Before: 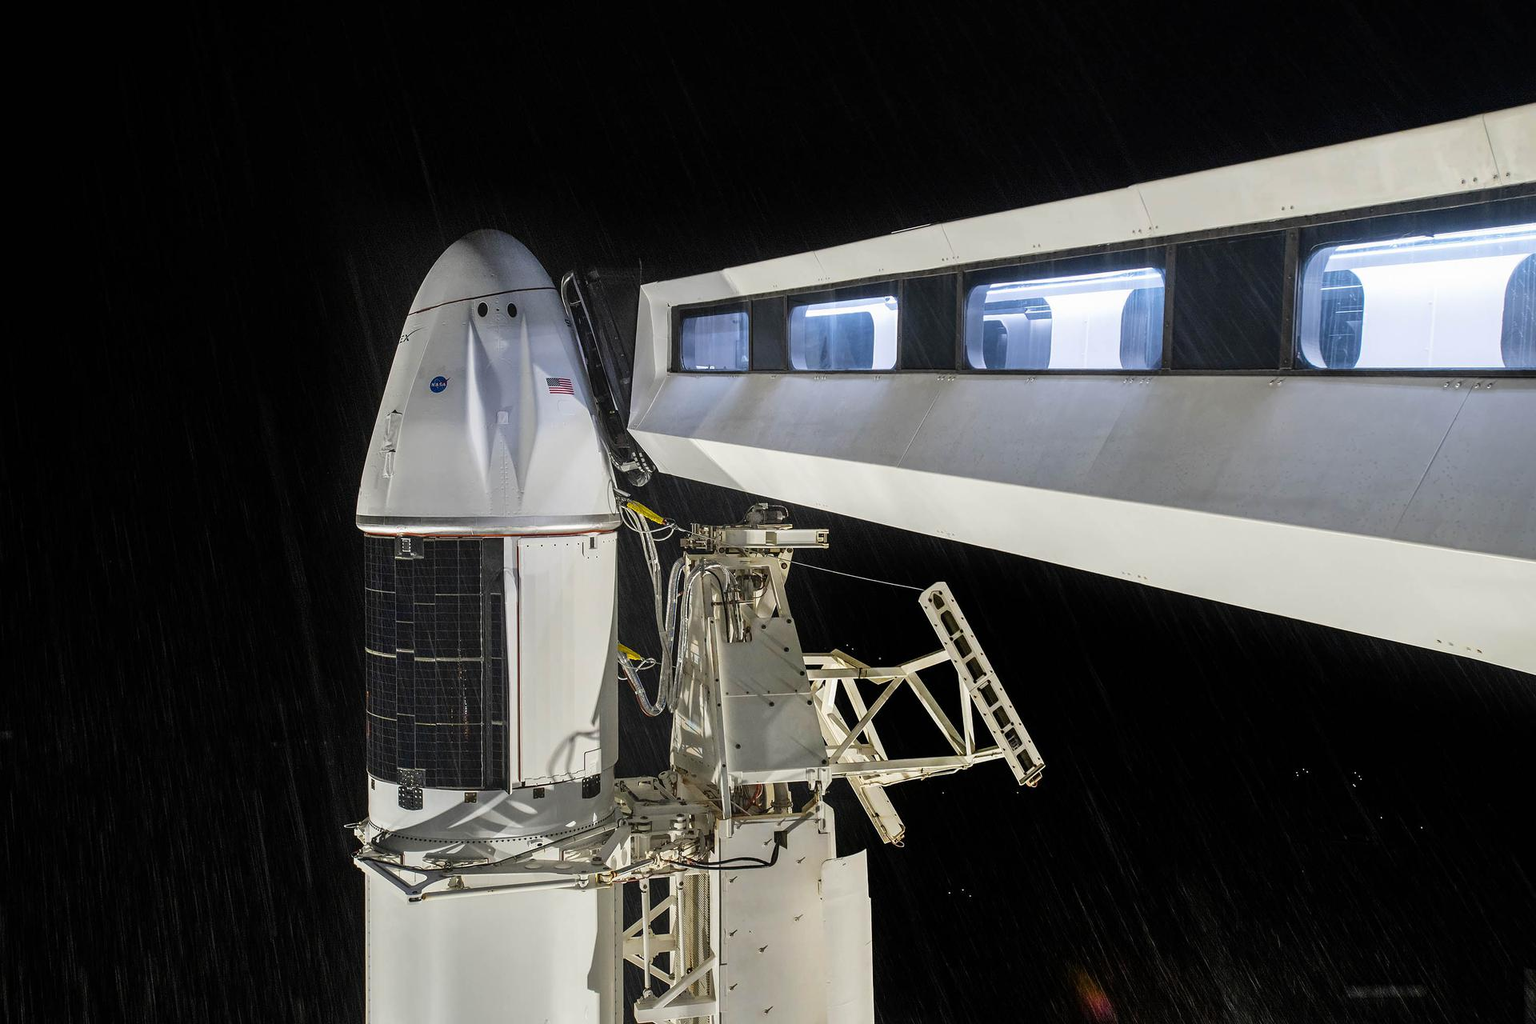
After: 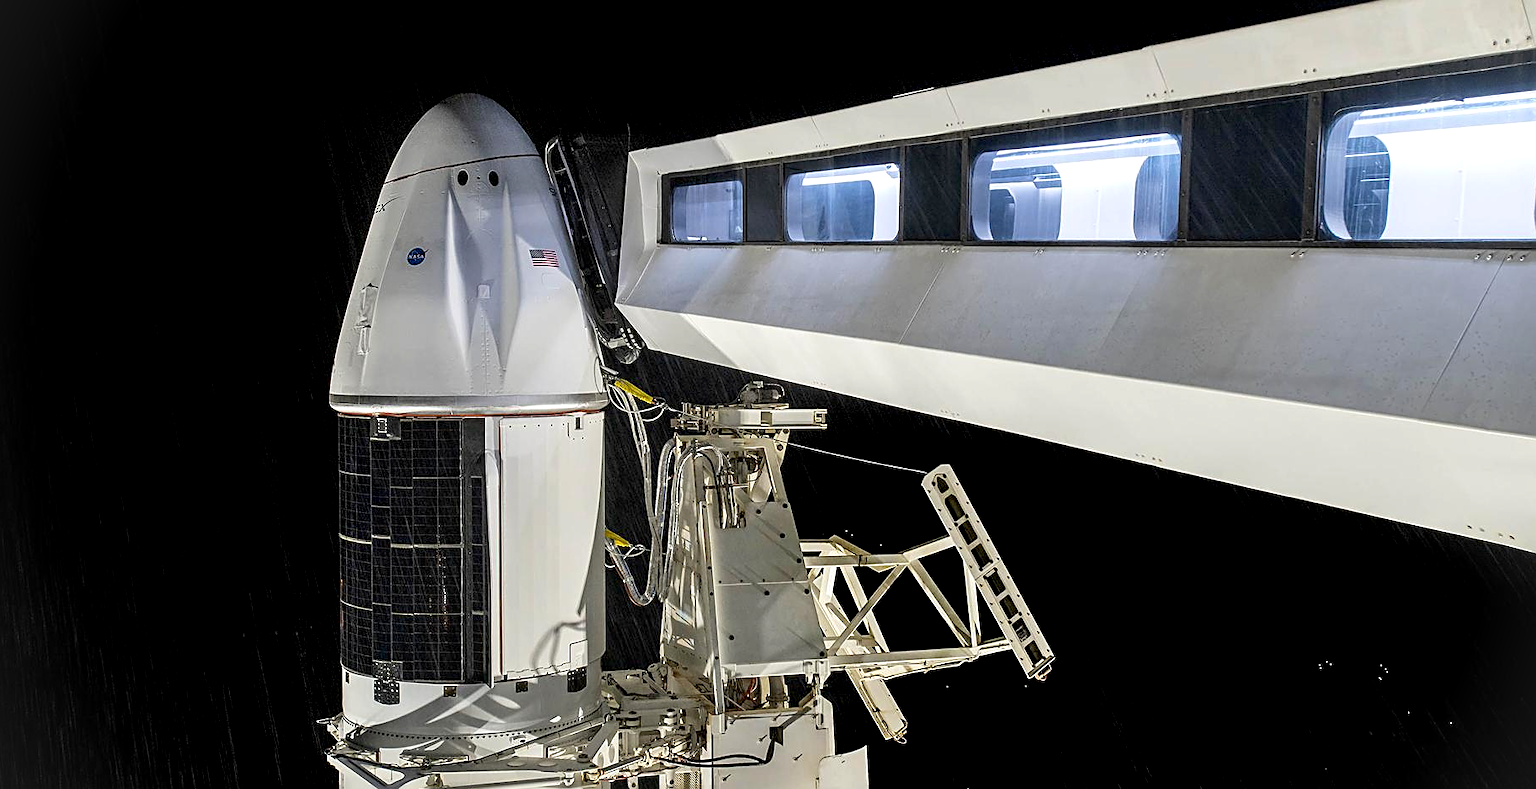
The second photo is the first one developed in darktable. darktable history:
sharpen: on, module defaults
vignetting: fall-off radius 93.98%, brightness 0.043, saturation -0.002
crop and rotate: left 2.817%, top 13.828%, right 2.171%, bottom 12.852%
exposure: black level correction 0.007, exposure 0.158 EV, compensate highlight preservation false
